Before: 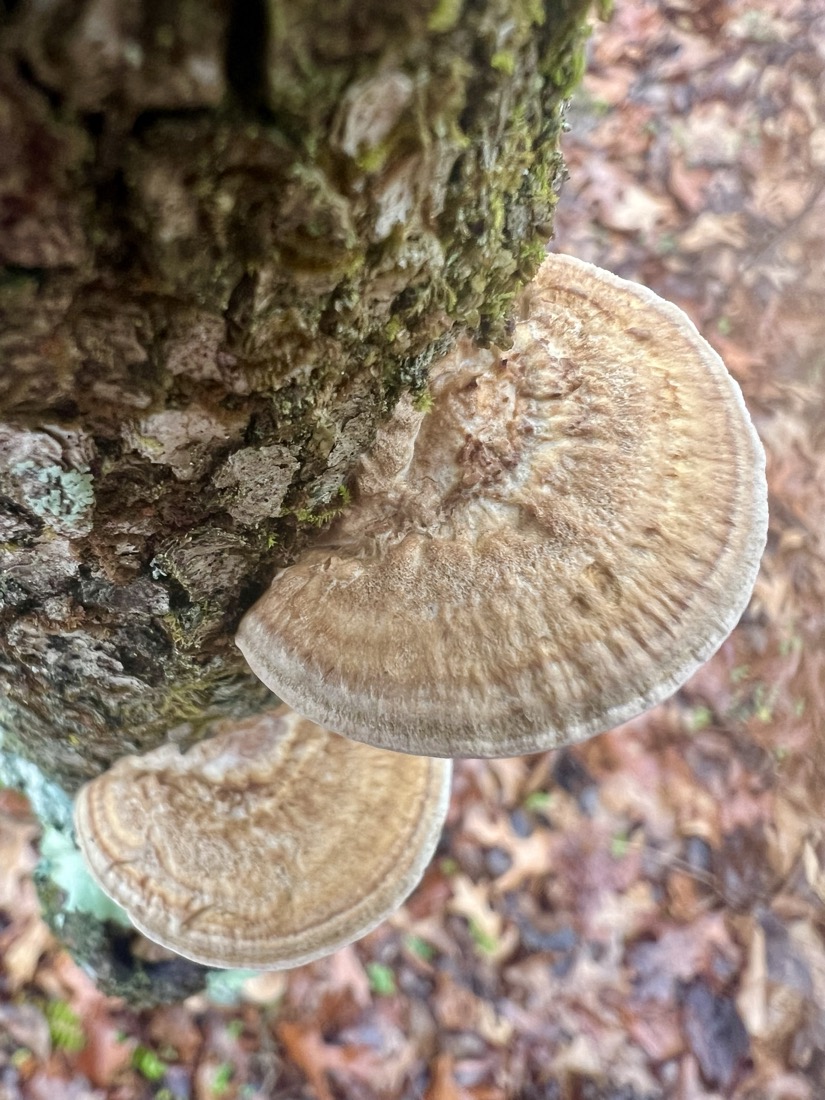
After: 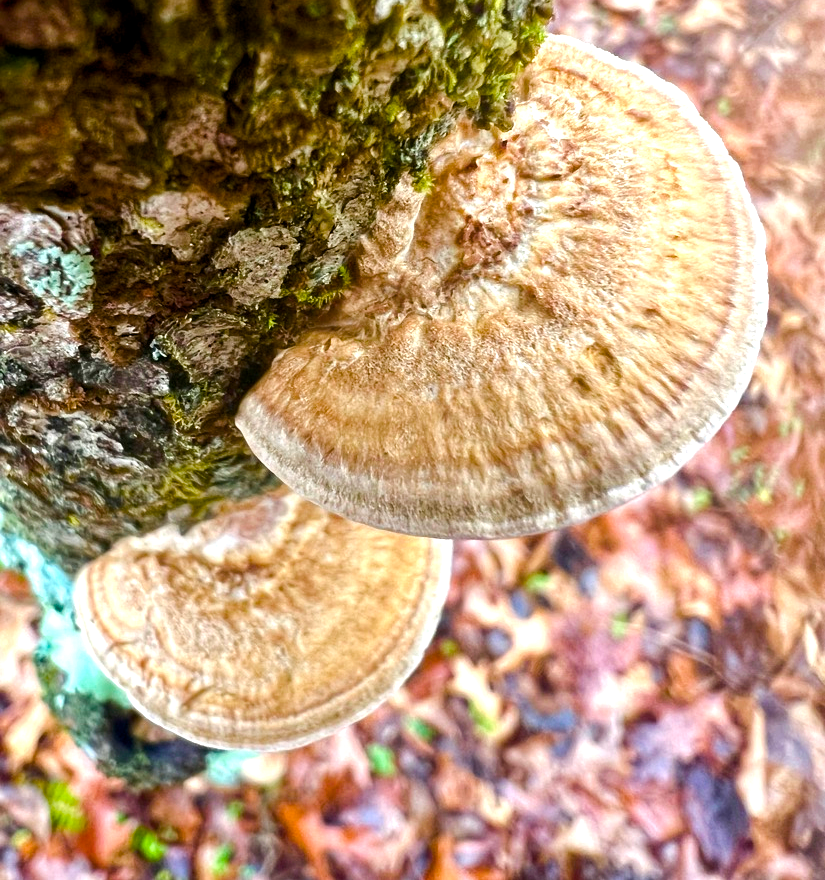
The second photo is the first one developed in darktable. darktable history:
crop and rotate: top 19.998%
color balance rgb: global offset › luminance -0.37%, perceptual saturation grading › highlights -17.77%, perceptual saturation grading › mid-tones 33.1%, perceptual saturation grading › shadows 50.52%, perceptual brilliance grading › highlights 20%, perceptual brilliance grading › mid-tones 20%, perceptual brilliance grading › shadows -20%, global vibrance 50%
